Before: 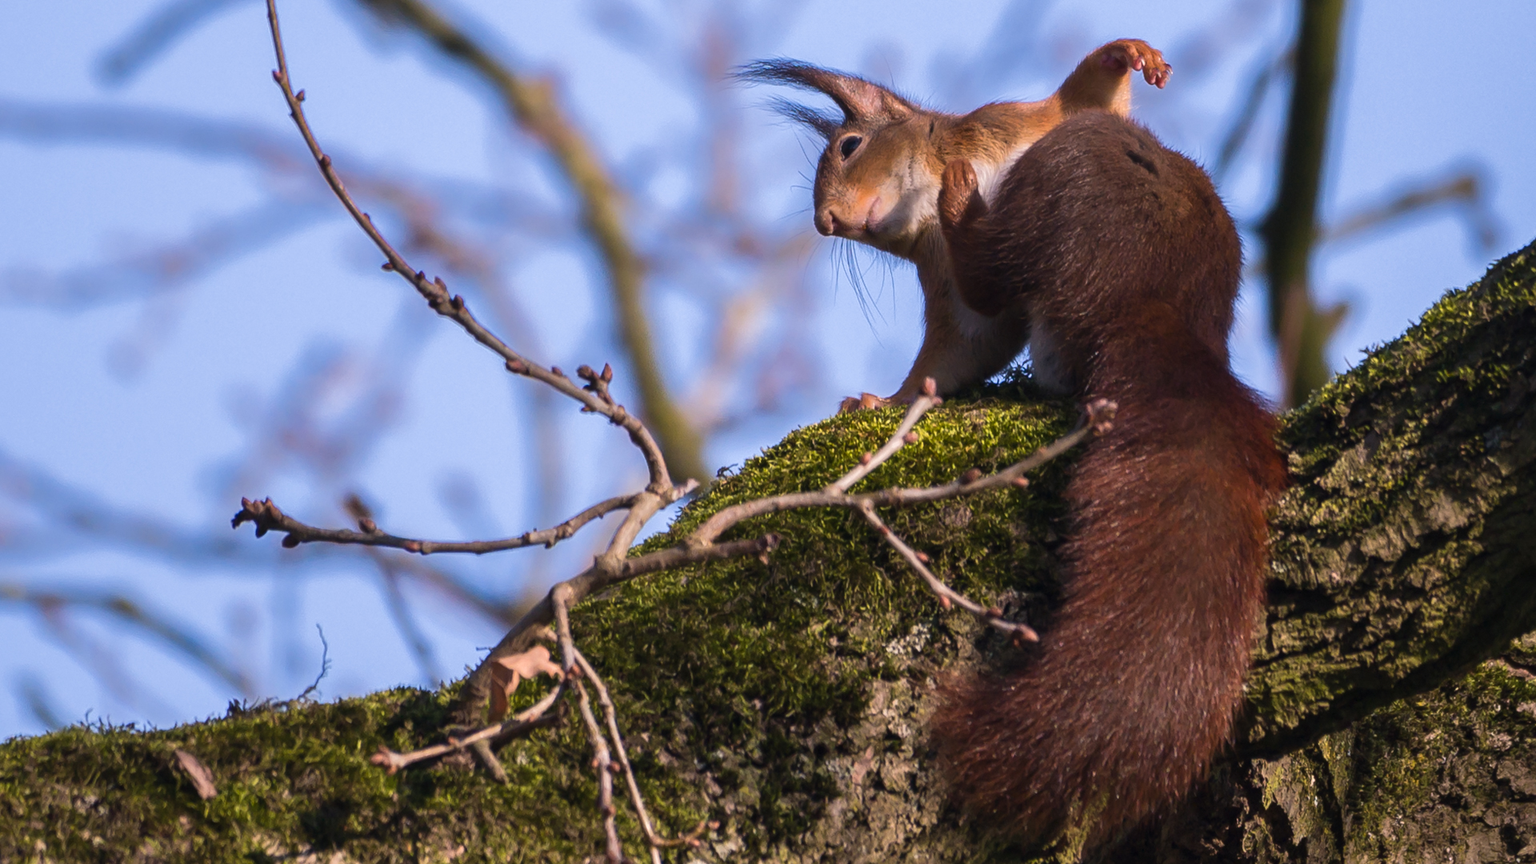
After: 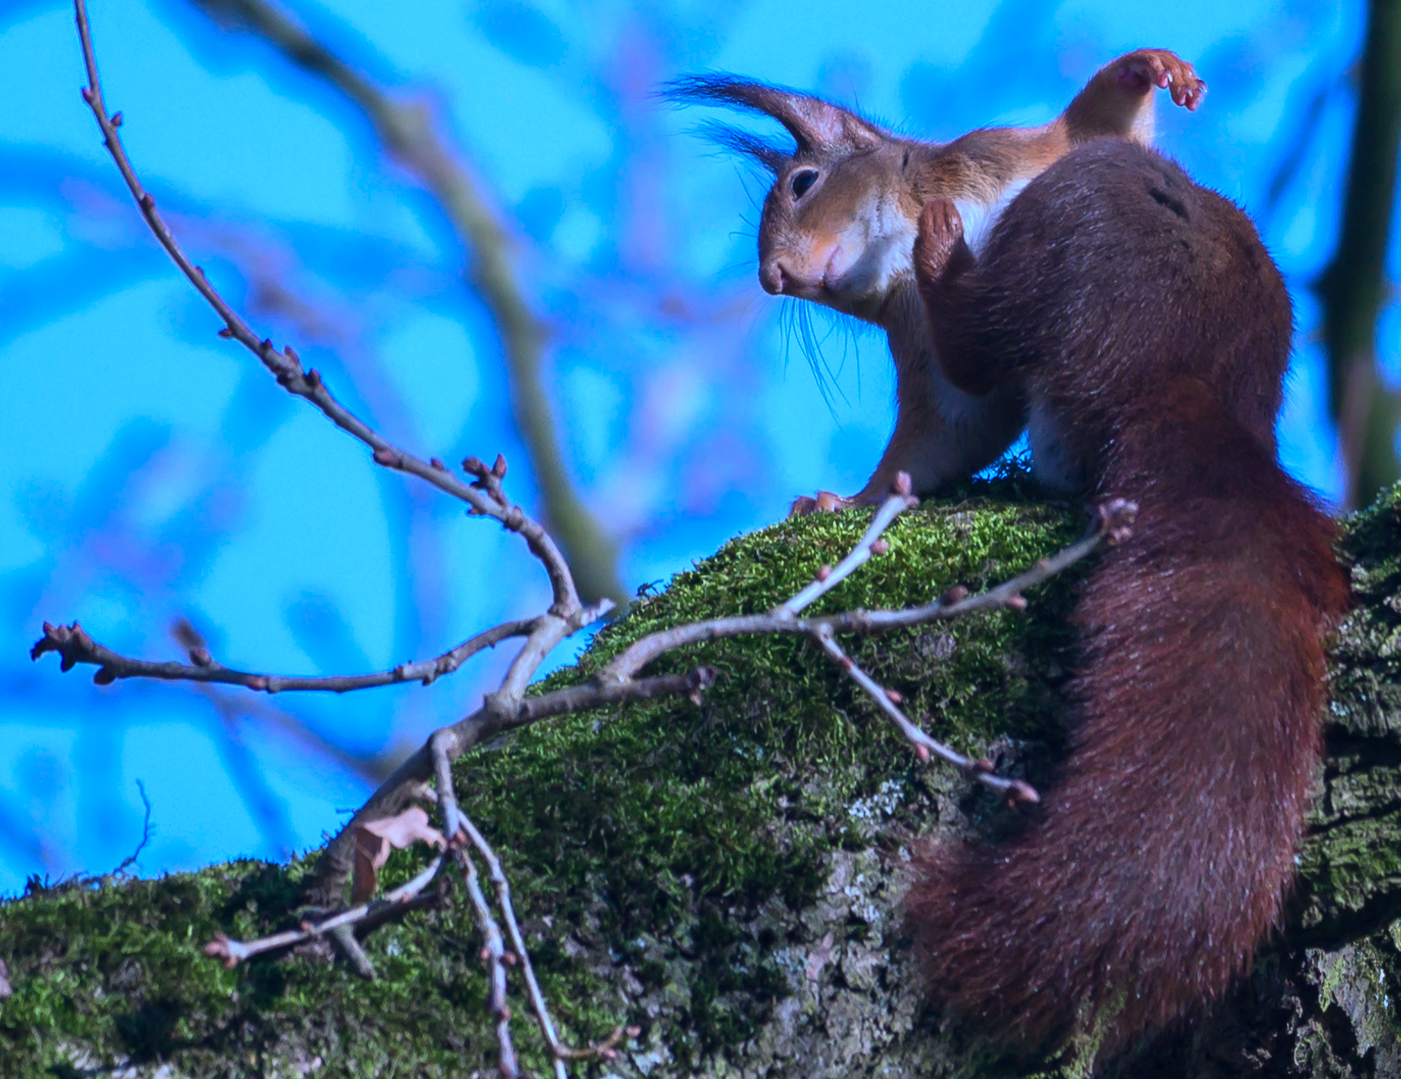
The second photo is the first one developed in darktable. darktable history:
color calibration: output R [0.946, 0.065, -0.013, 0], output G [-0.246, 1.264, -0.017, 0], output B [0.046, -0.098, 1.05, 0], illuminant as shot in camera, x 0.442, y 0.412, temperature 2878.91 K, gamut compression 0.982
crop: left 13.514%, top 0%, right 13.504%
